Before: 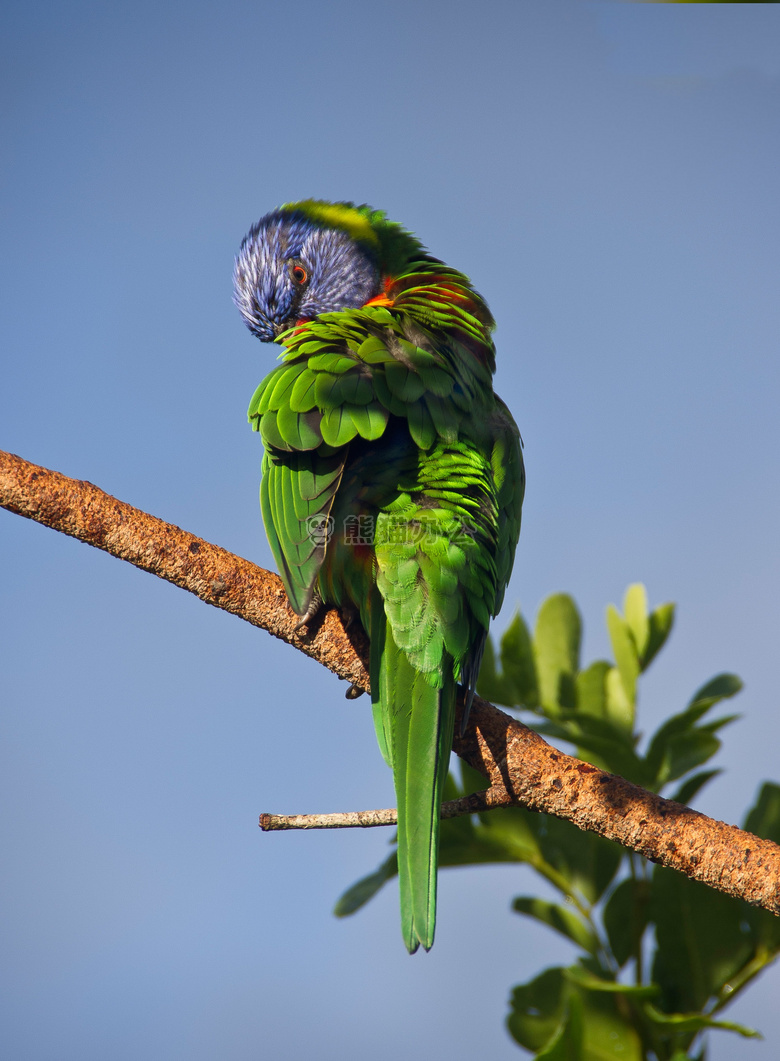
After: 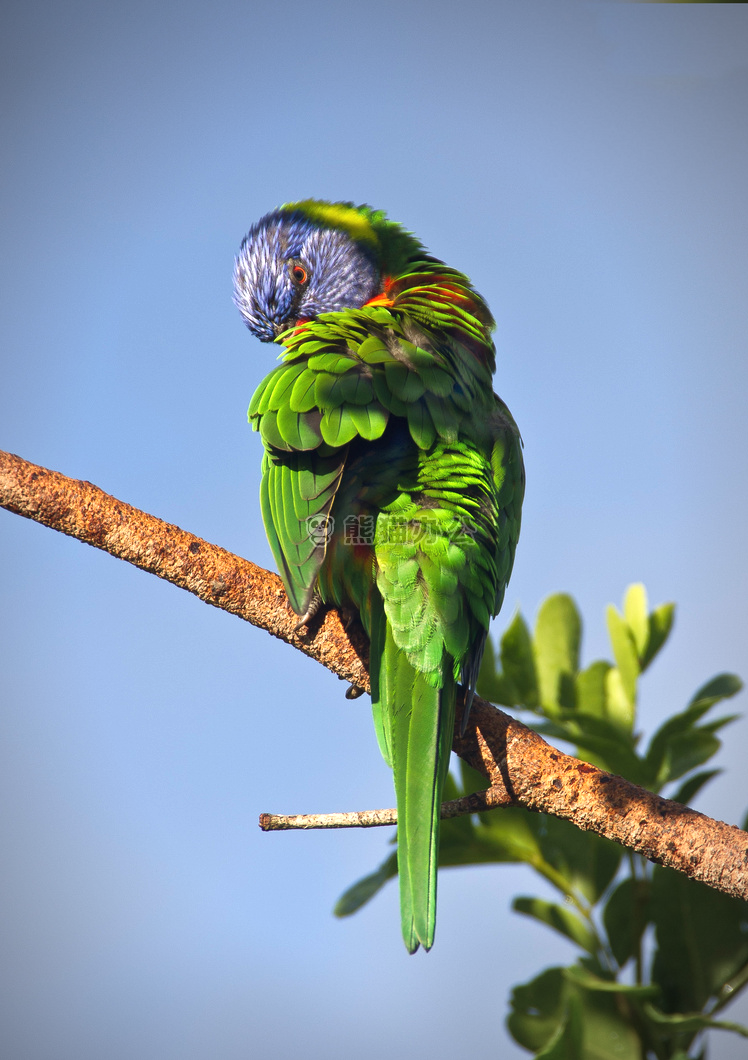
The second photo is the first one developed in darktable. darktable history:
local contrast: mode bilateral grid, contrast 14, coarseness 35, detail 105%, midtone range 0.2
vignetting: fall-off radius 69.79%, automatic ratio true
crop: right 4.021%, bottom 0.024%
exposure: black level correction -0.002, exposure 0.53 EV, compensate highlight preservation false
